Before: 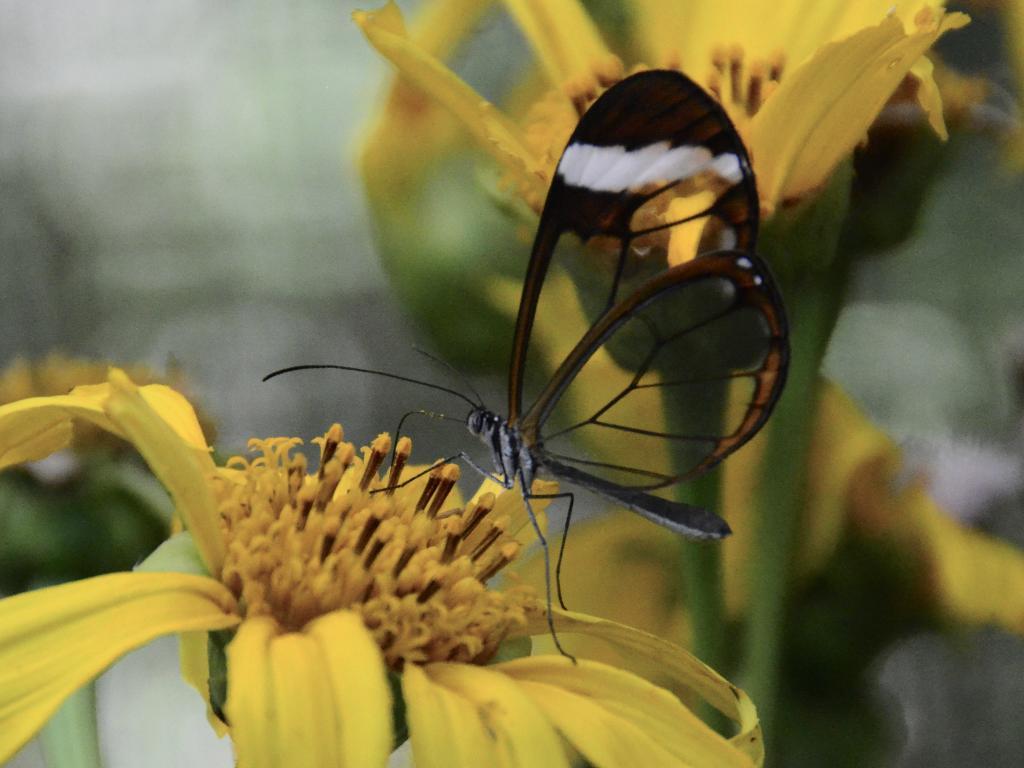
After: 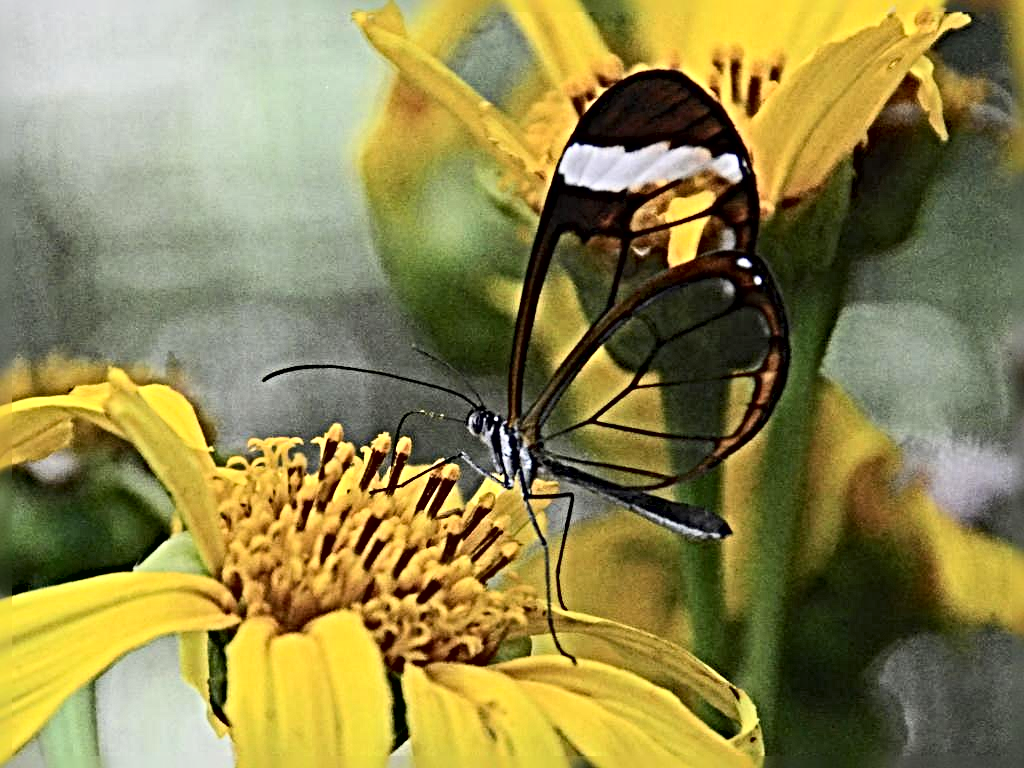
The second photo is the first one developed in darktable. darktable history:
sharpen: radius 6.3, amount 1.8, threshold 0
contrast brightness saturation: contrast 0.2, brightness 0.16, saturation 0.22
